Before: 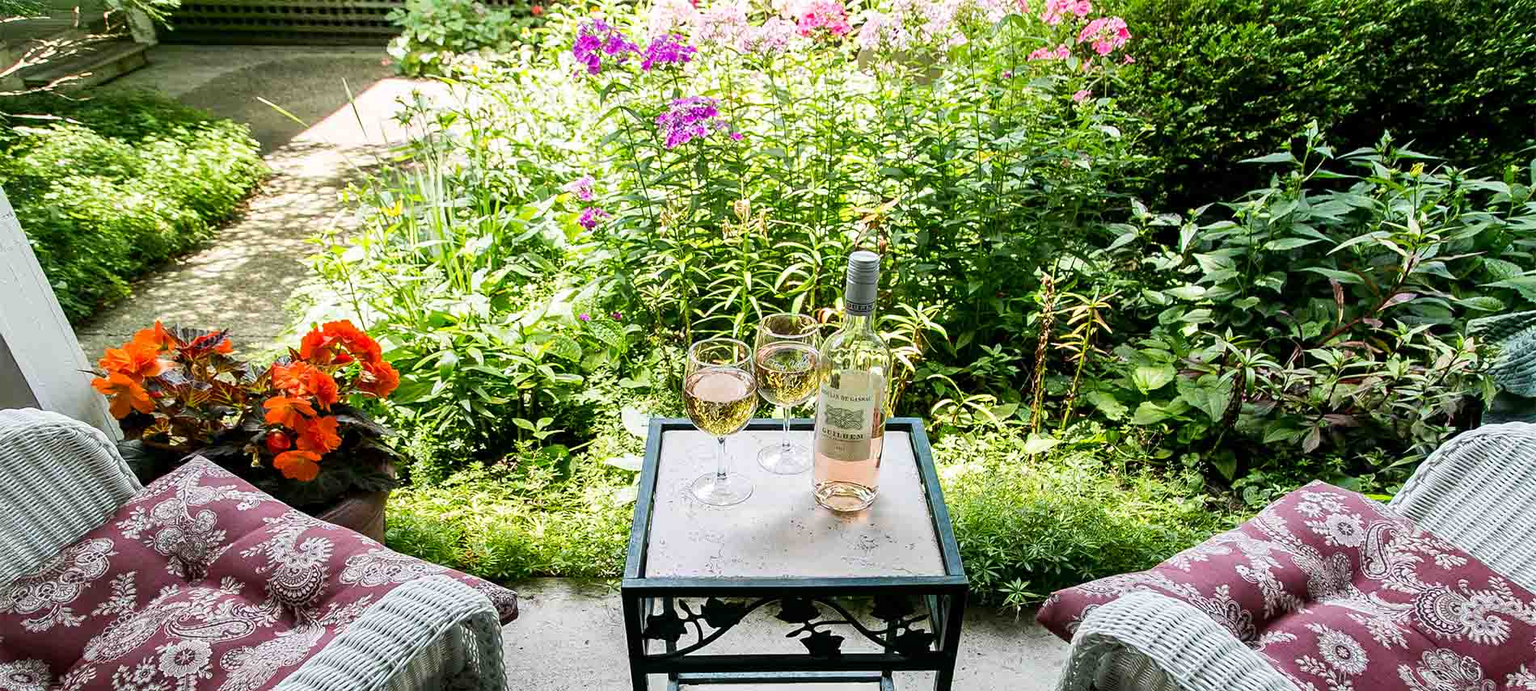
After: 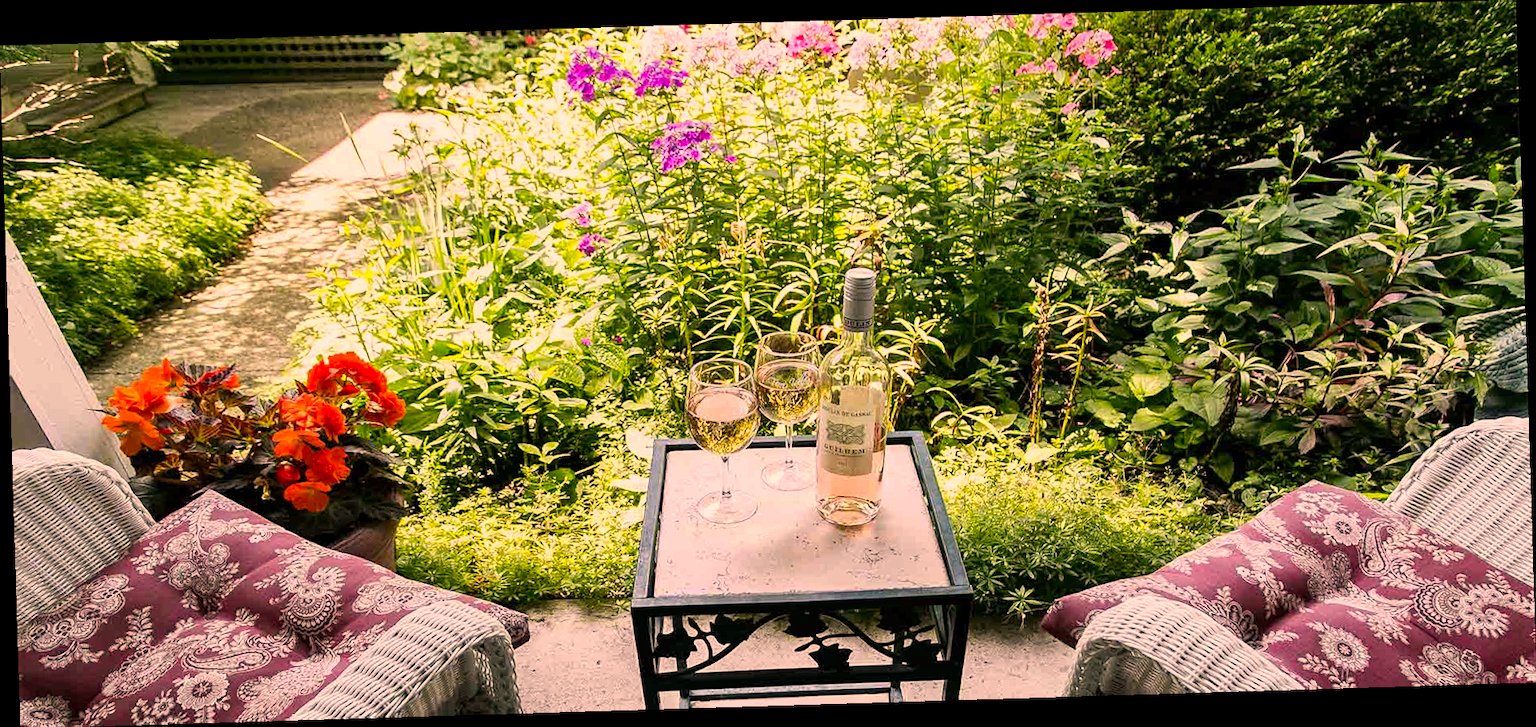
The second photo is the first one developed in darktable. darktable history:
color correction: highlights a* 21.16, highlights b* 19.61
rotate and perspective: rotation -1.75°, automatic cropping off
